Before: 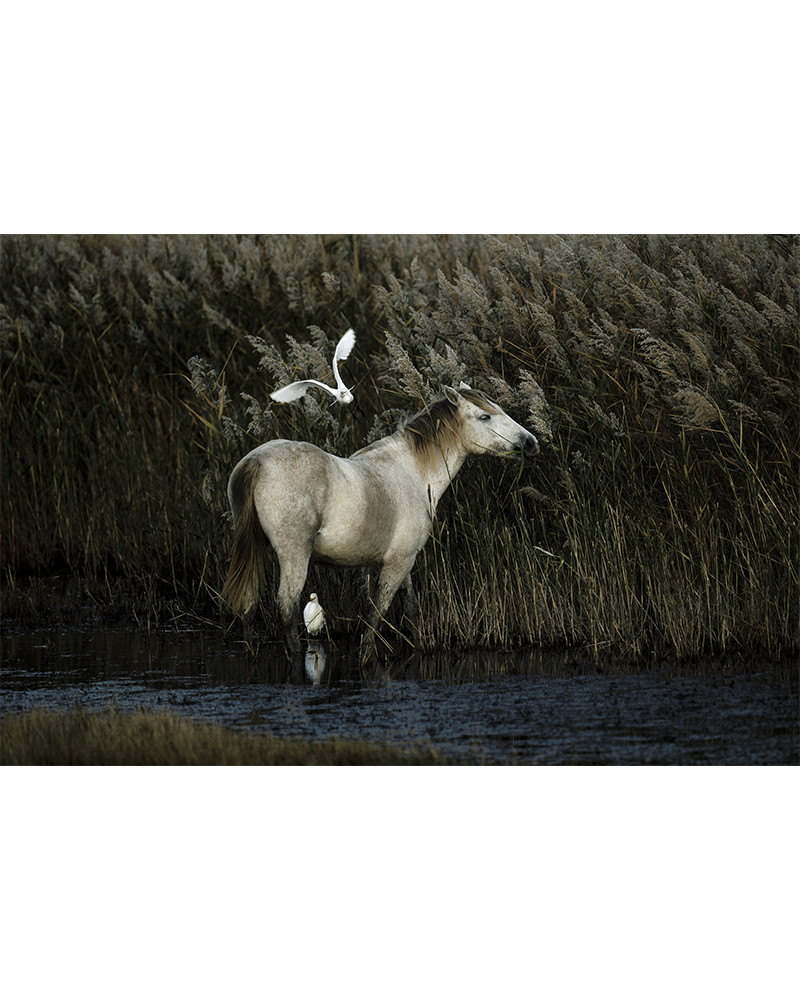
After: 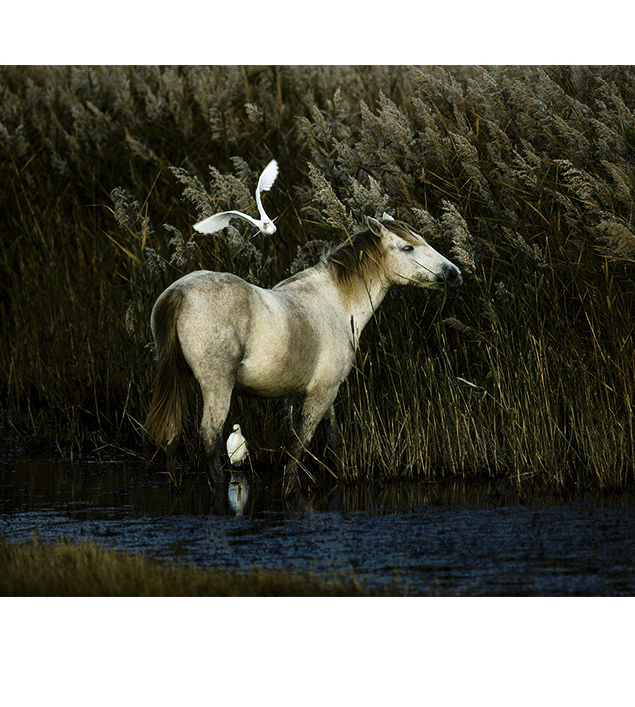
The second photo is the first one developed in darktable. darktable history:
crop: left 9.712%, top 16.928%, right 10.845%, bottom 12.332%
contrast brightness saturation: contrast 0.18, saturation 0.3
velvia: on, module defaults
